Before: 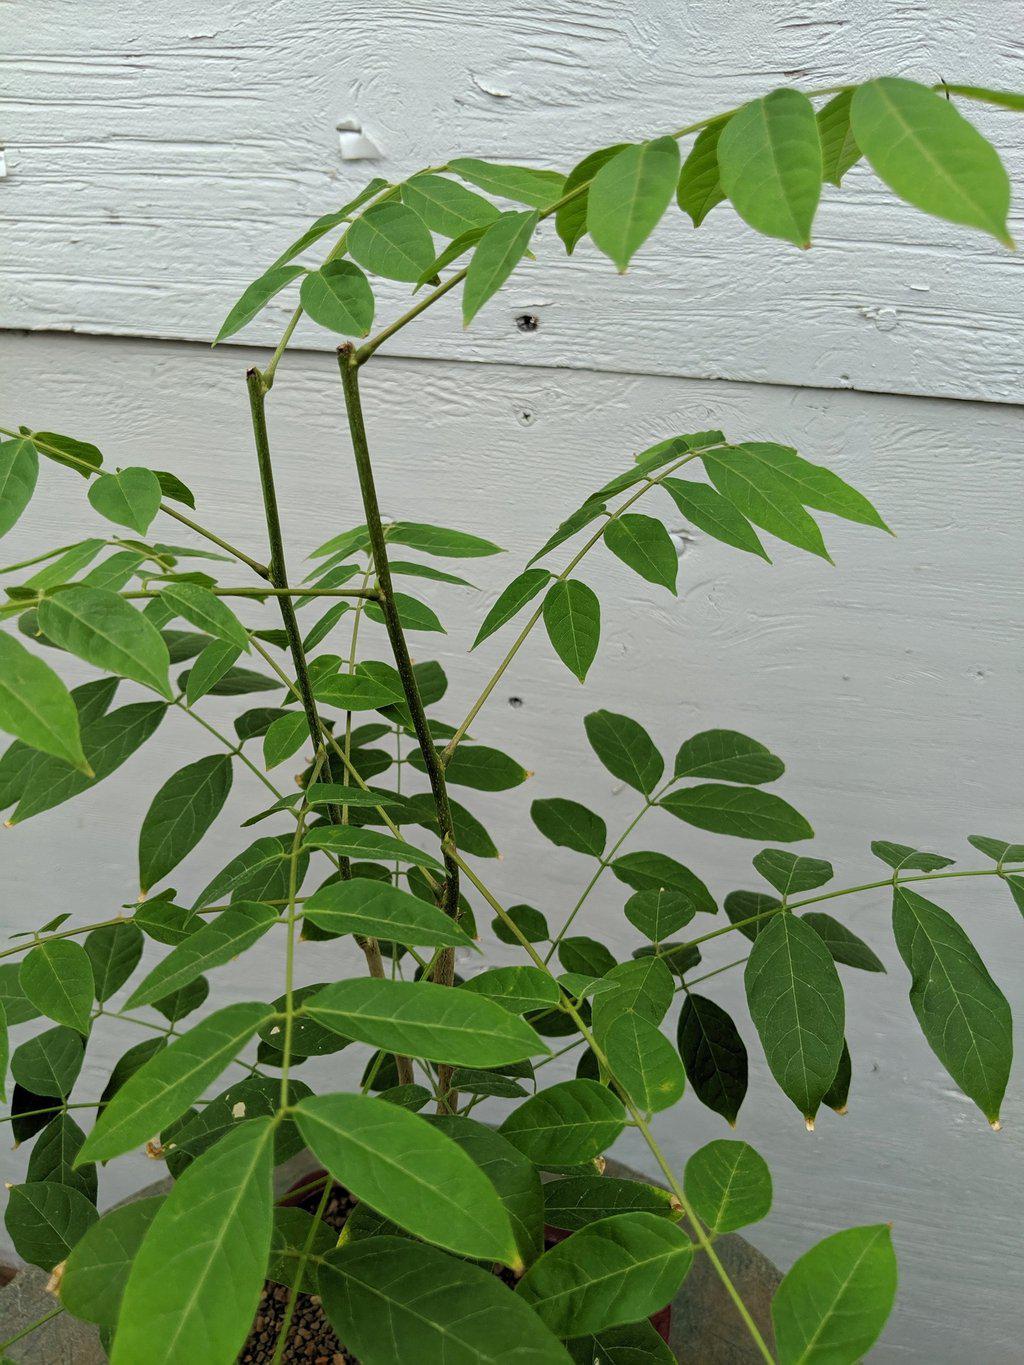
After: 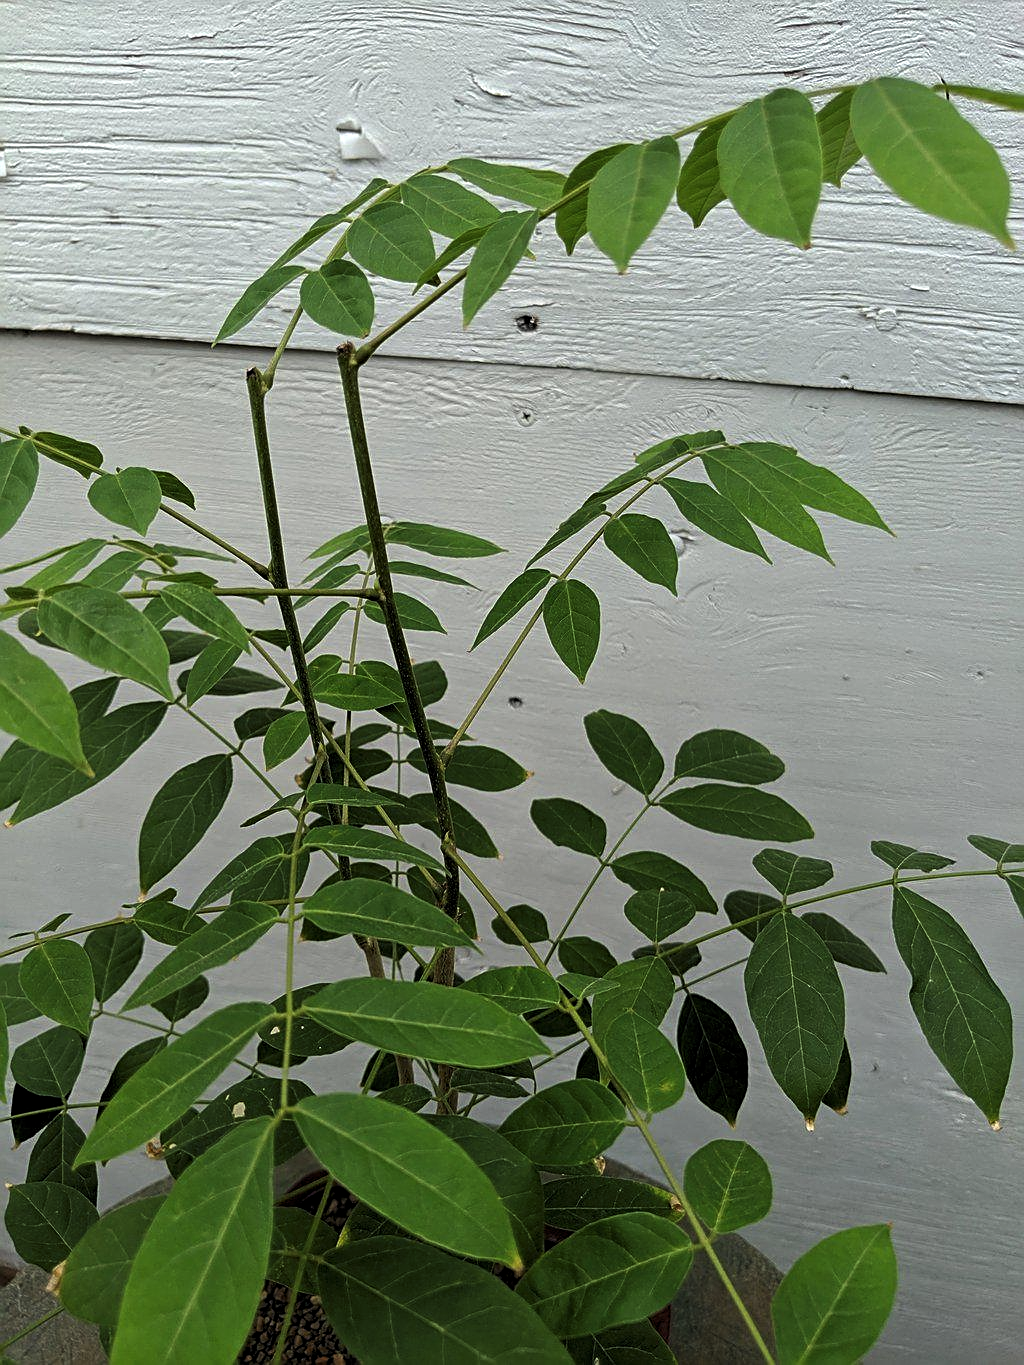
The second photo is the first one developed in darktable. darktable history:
levels: levels [0.029, 0.545, 0.971]
sharpen: on, module defaults
